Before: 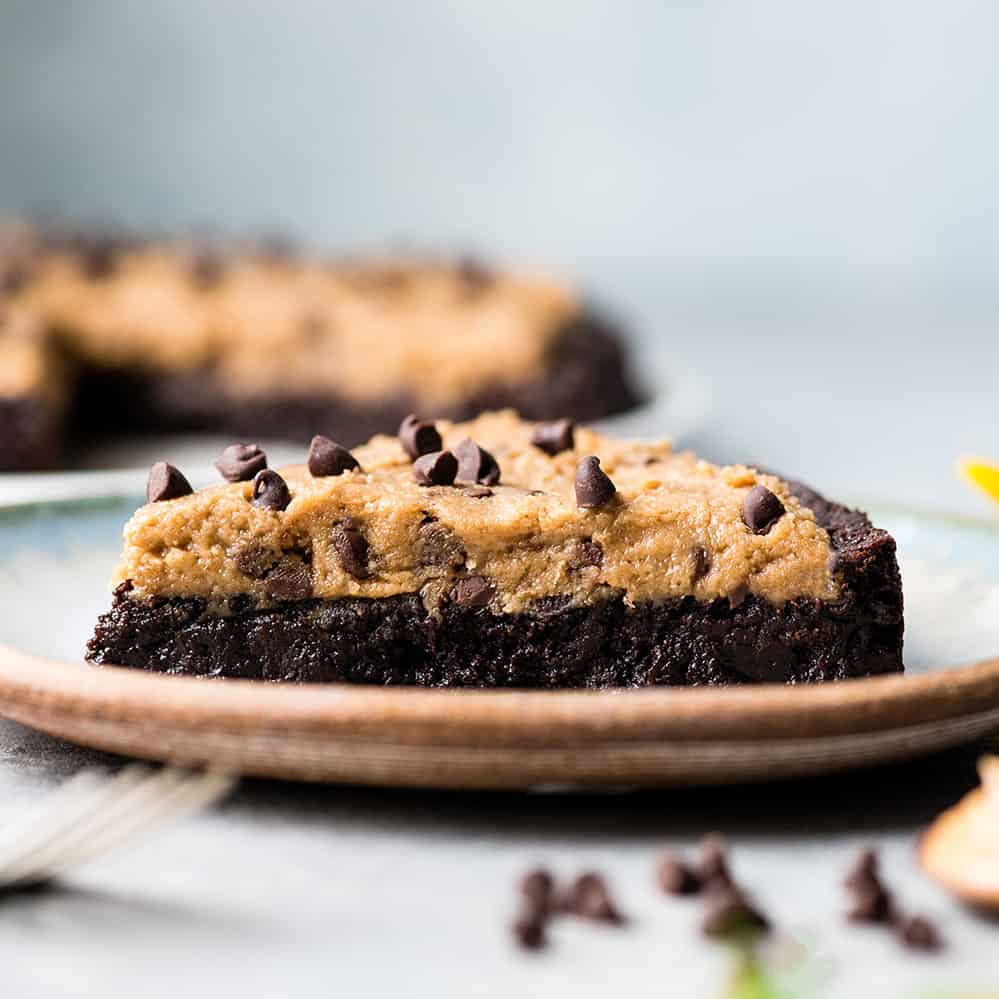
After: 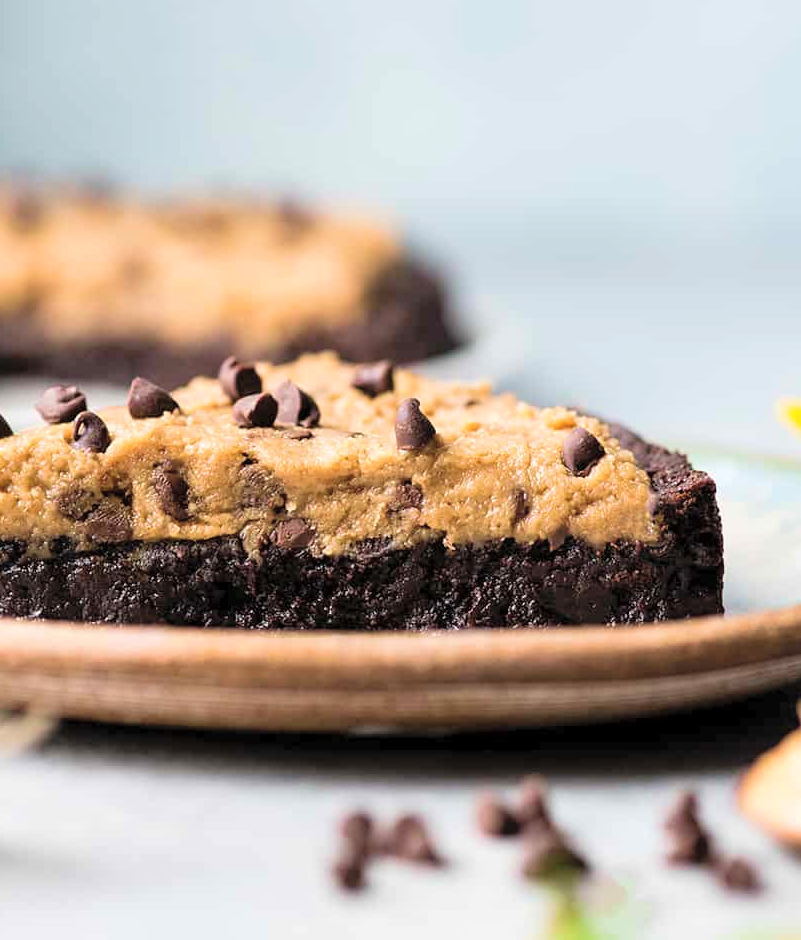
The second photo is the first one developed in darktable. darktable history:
contrast brightness saturation: brightness 0.15
velvia: on, module defaults
crop and rotate: left 18.054%, top 5.831%, right 1.749%
local contrast: mode bilateral grid, contrast 14, coarseness 36, detail 105%, midtone range 0.2
exposure: exposure -0.012 EV, compensate exposure bias true, compensate highlight preservation false
